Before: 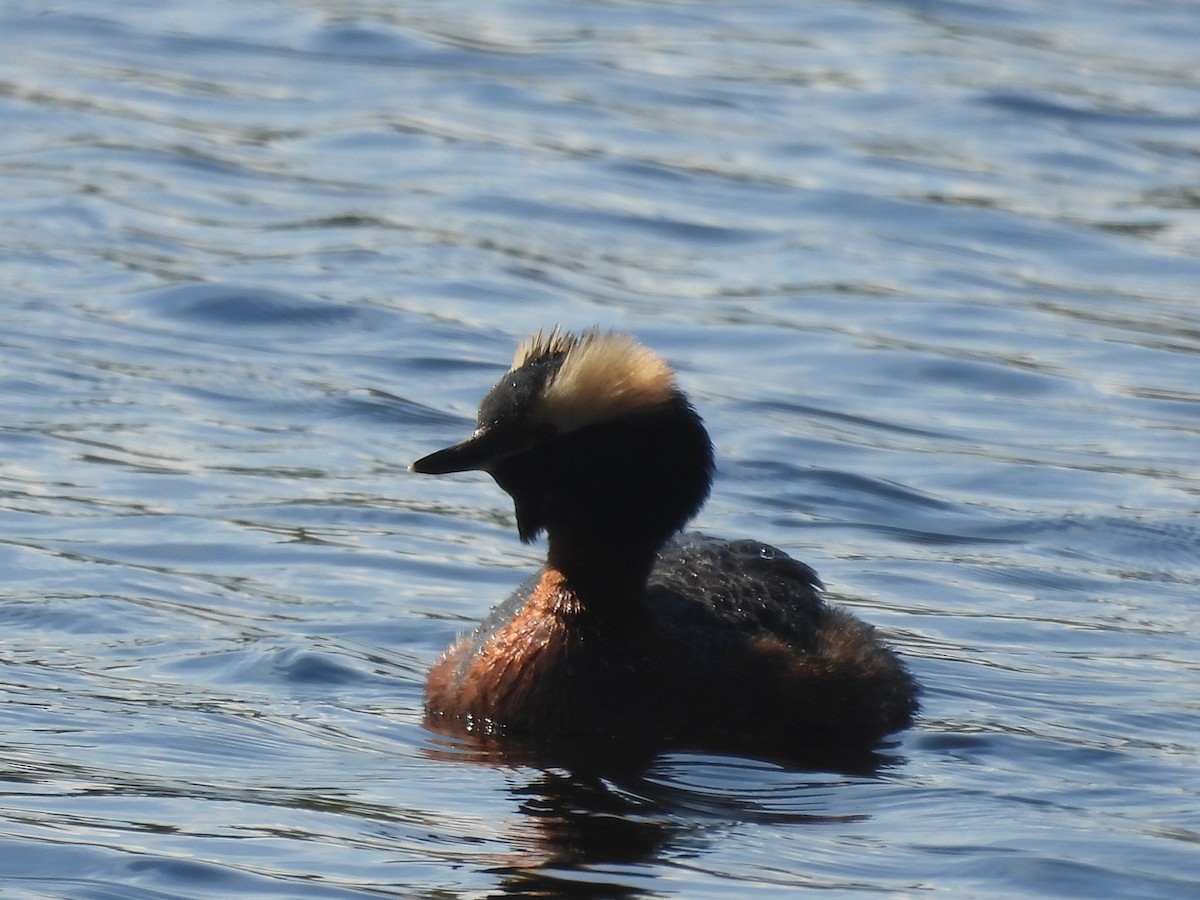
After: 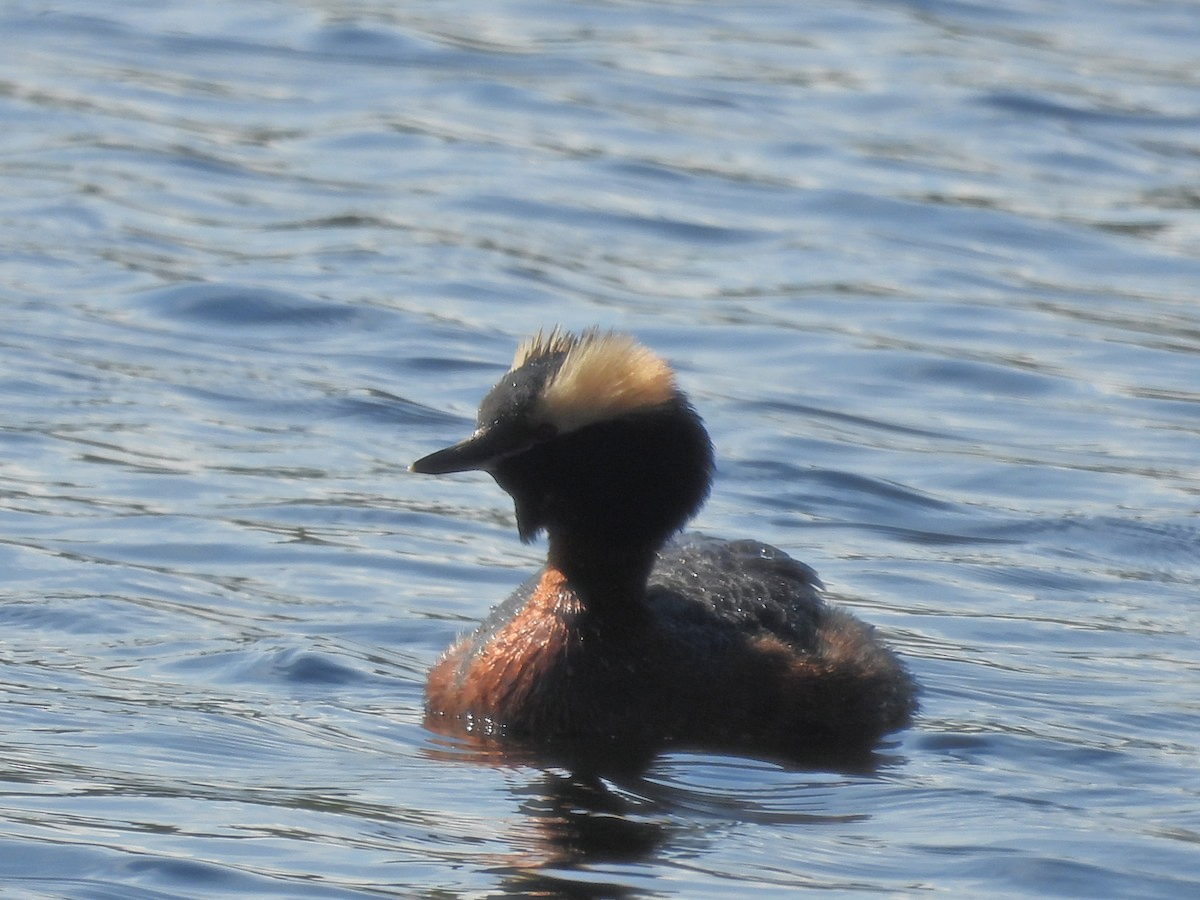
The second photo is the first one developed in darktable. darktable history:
haze removal: strength -0.114, compatibility mode true, adaptive false
tone equalizer: -7 EV 0.143 EV, -6 EV 0.606 EV, -5 EV 1.16 EV, -4 EV 1.31 EV, -3 EV 1.16 EV, -2 EV 0.6 EV, -1 EV 0.151 EV
